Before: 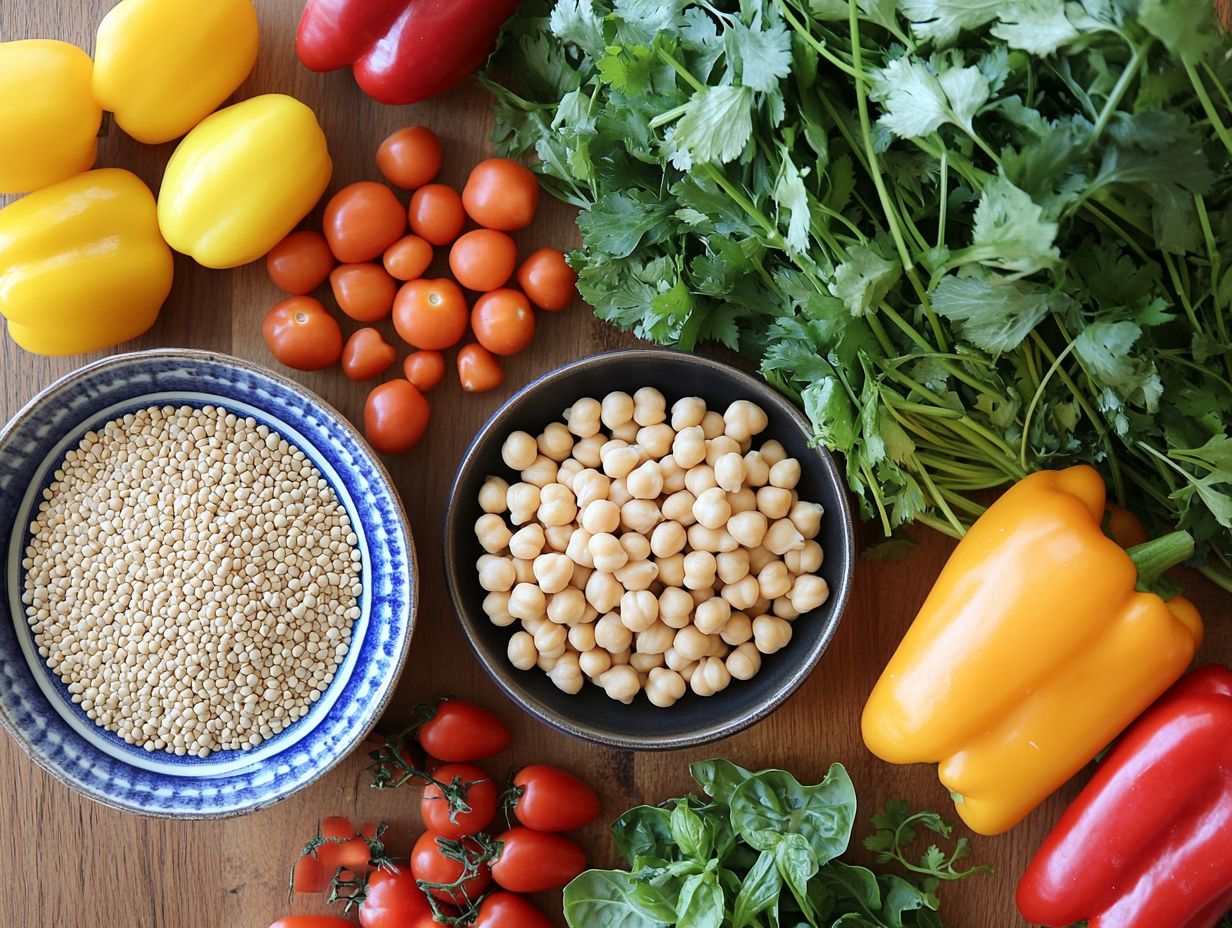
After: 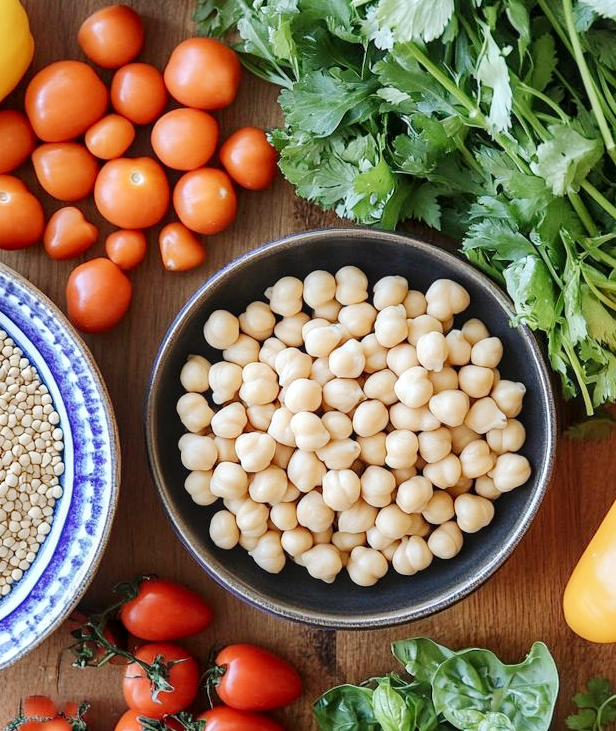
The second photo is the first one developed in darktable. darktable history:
crop and rotate: angle 0.017°, left 24.245%, top 13.106%, right 25.734%, bottom 7.99%
tone curve: curves: ch0 [(0, 0) (0.003, 0.004) (0.011, 0.015) (0.025, 0.033) (0.044, 0.058) (0.069, 0.091) (0.1, 0.131) (0.136, 0.179) (0.177, 0.233) (0.224, 0.295) (0.277, 0.364) (0.335, 0.434) (0.399, 0.51) (0.468, 0.583) (0.543, 0.654) (0.623, 0.724) (0.709, 0.789) (0.801, 0.852) (0.898, 0.924) (1, 1)], preserve colors none
tone equalizer: mask exposure compensation -0.499 EV
local contrast: on, module defaults
